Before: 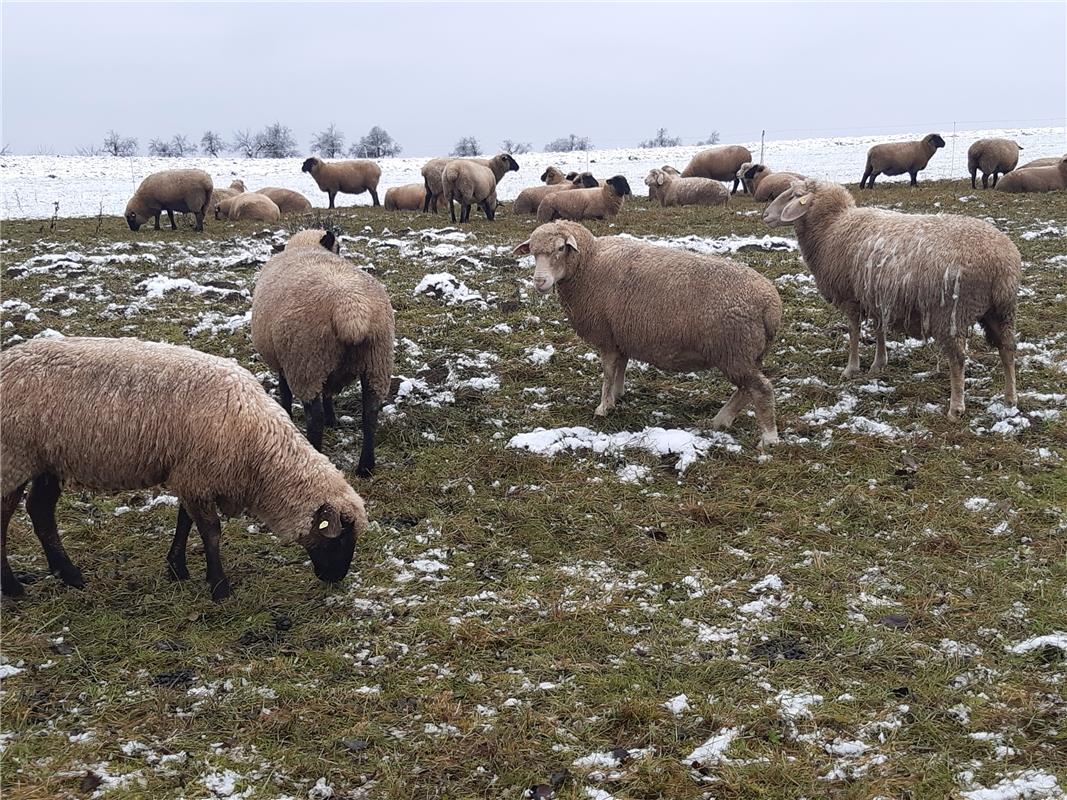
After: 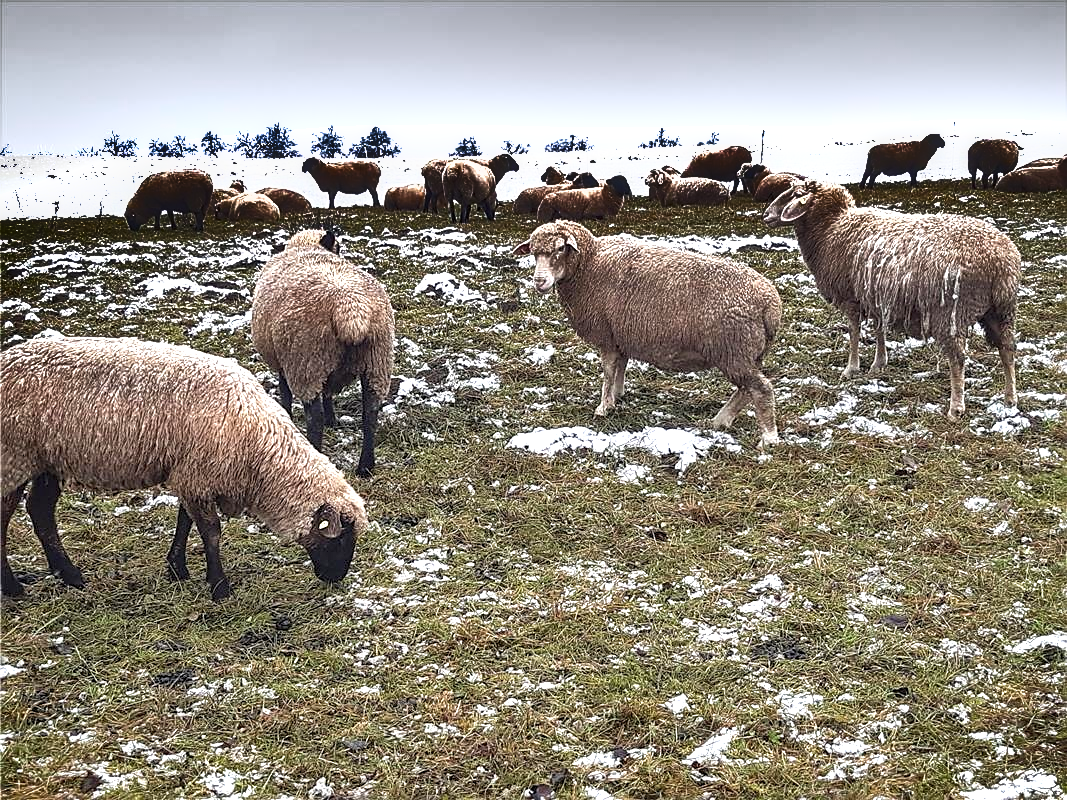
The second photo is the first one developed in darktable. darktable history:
color correction: highlights b* 0.045, saturation 0.991
shadows and highlights: shadows 20.79, highlights -82.52, soften with gaussian
sharpen: on, module defaults
local contrast: detail 130%
exposure: black level correction 0, exposure 1.001 EV, compensate highlight preservation false
